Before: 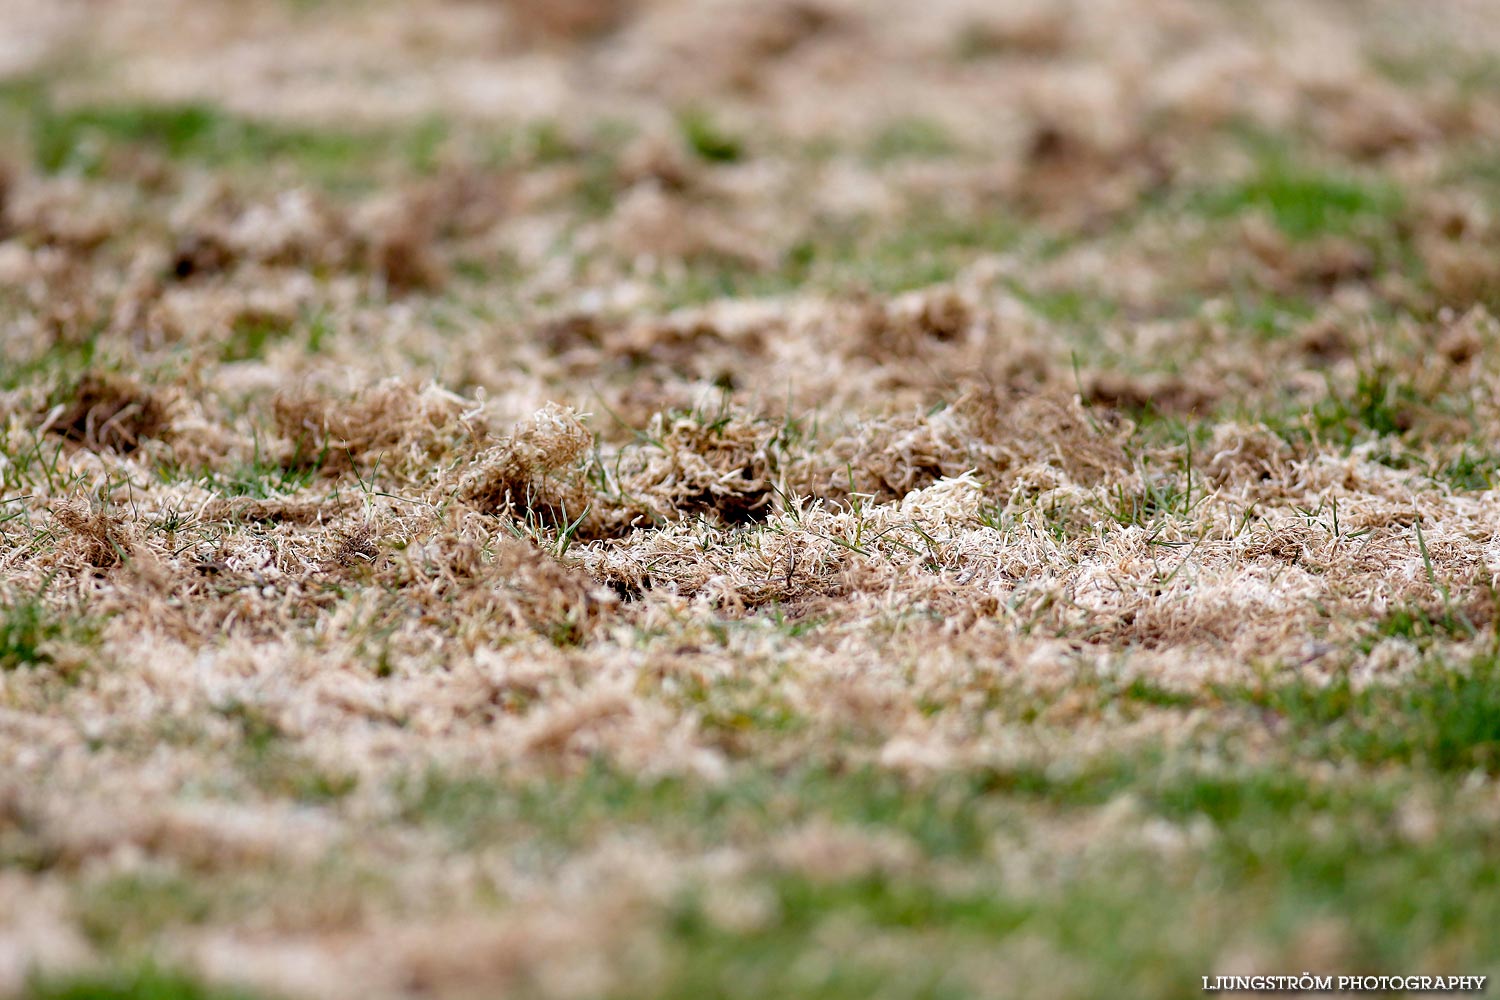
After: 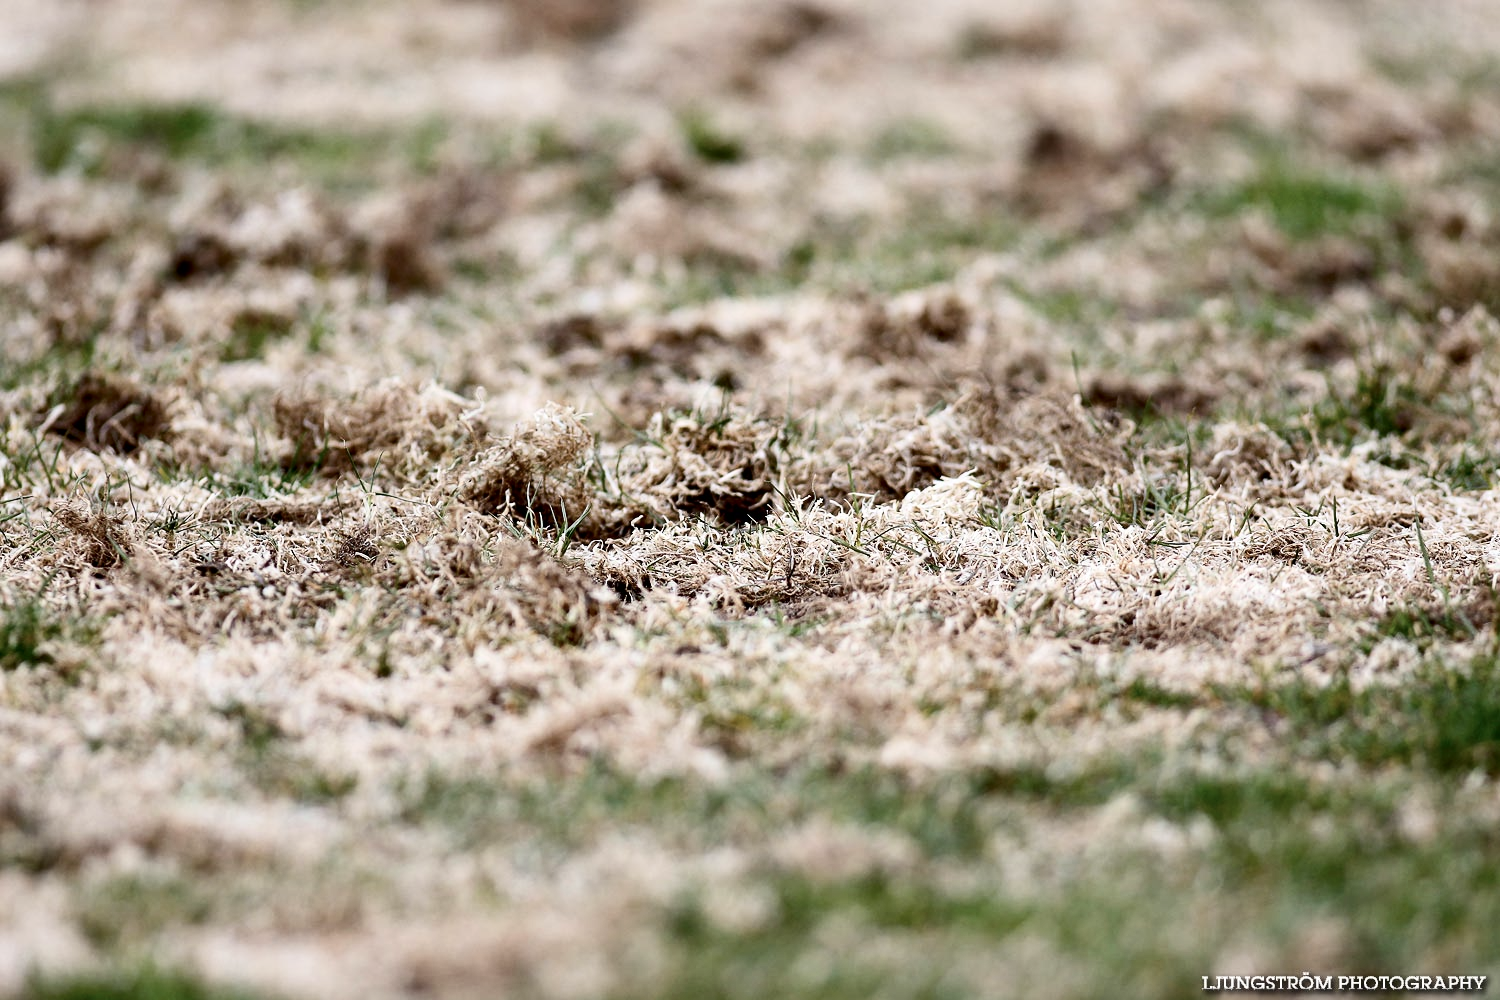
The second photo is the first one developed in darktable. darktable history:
contrast brightness saturation: contrast 0.252, saturation -0.31
